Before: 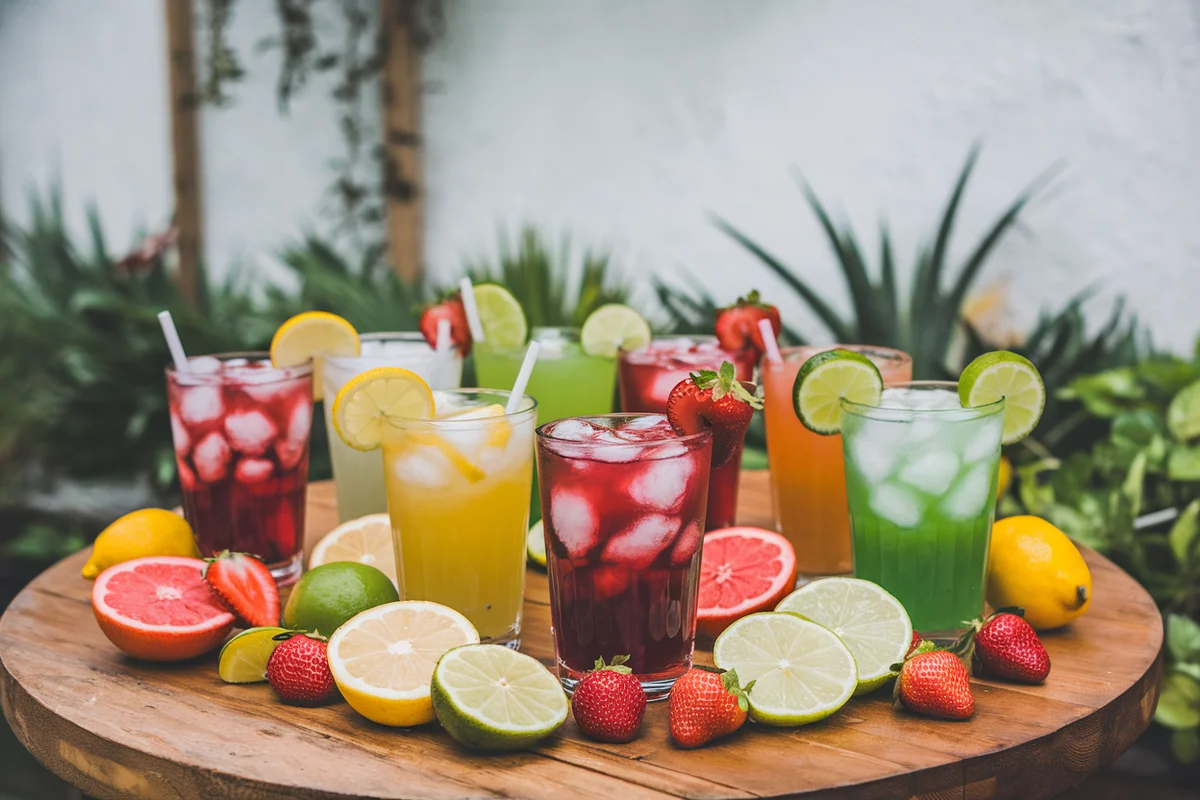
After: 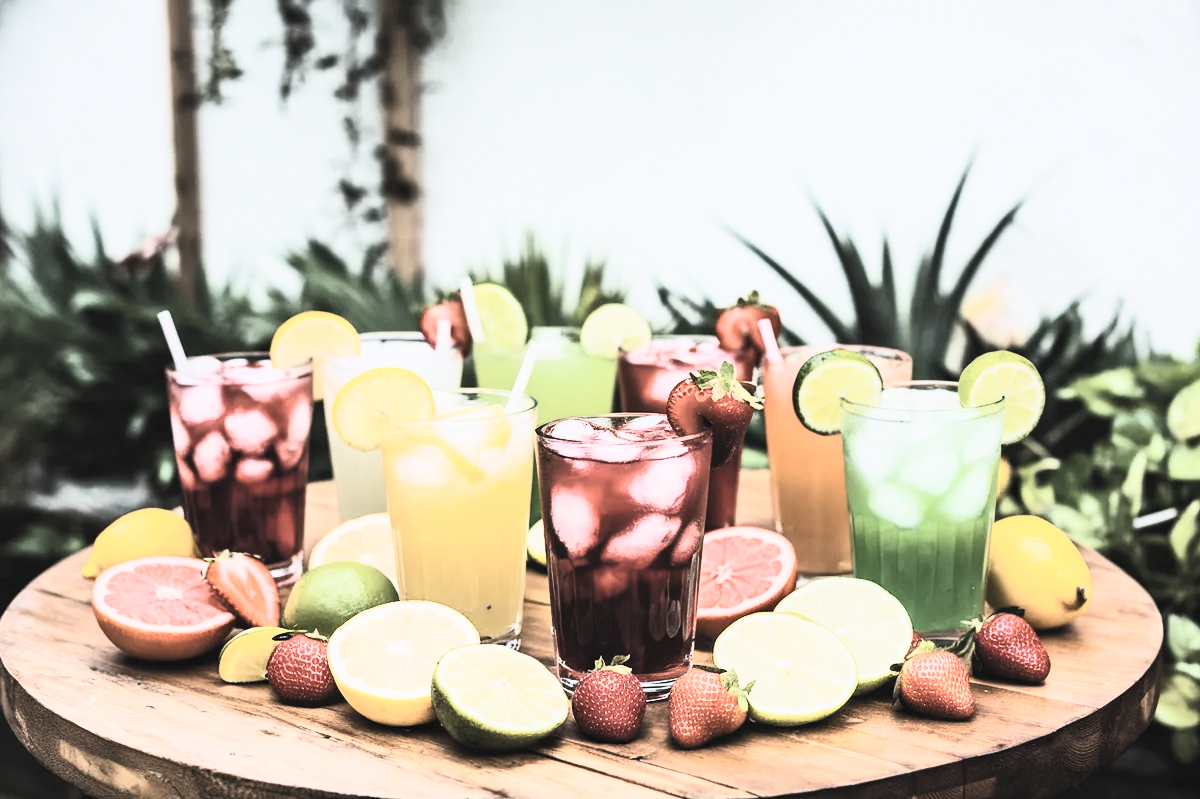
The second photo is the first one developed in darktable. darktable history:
contrast brightness saturation: contrast 0.589, brightness 0.568, saturation -0.333
filmic rgb: black relative exposure -5.03 EV, white relative exposure 3.98 EV, threshold 3.05 EV, hardness 2.88, contrast 1.296, enable highlight reconstruction true
crop: bottom 0.069%
